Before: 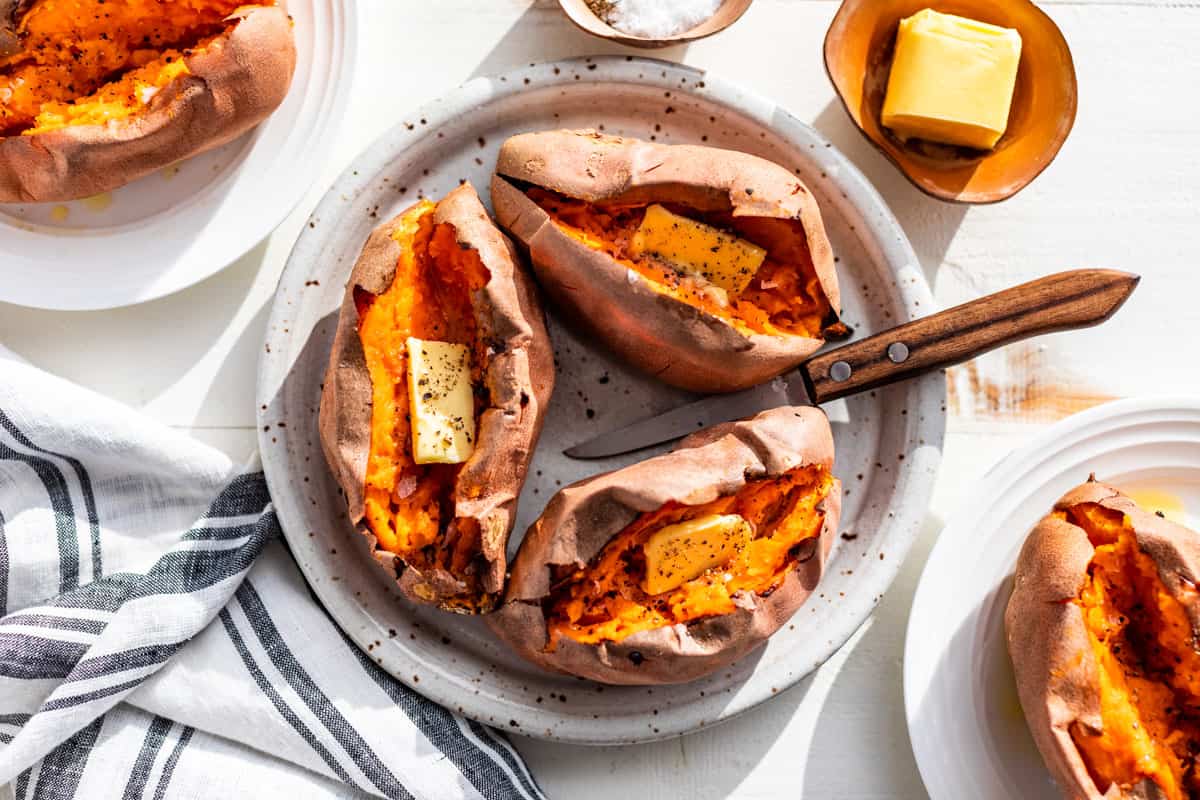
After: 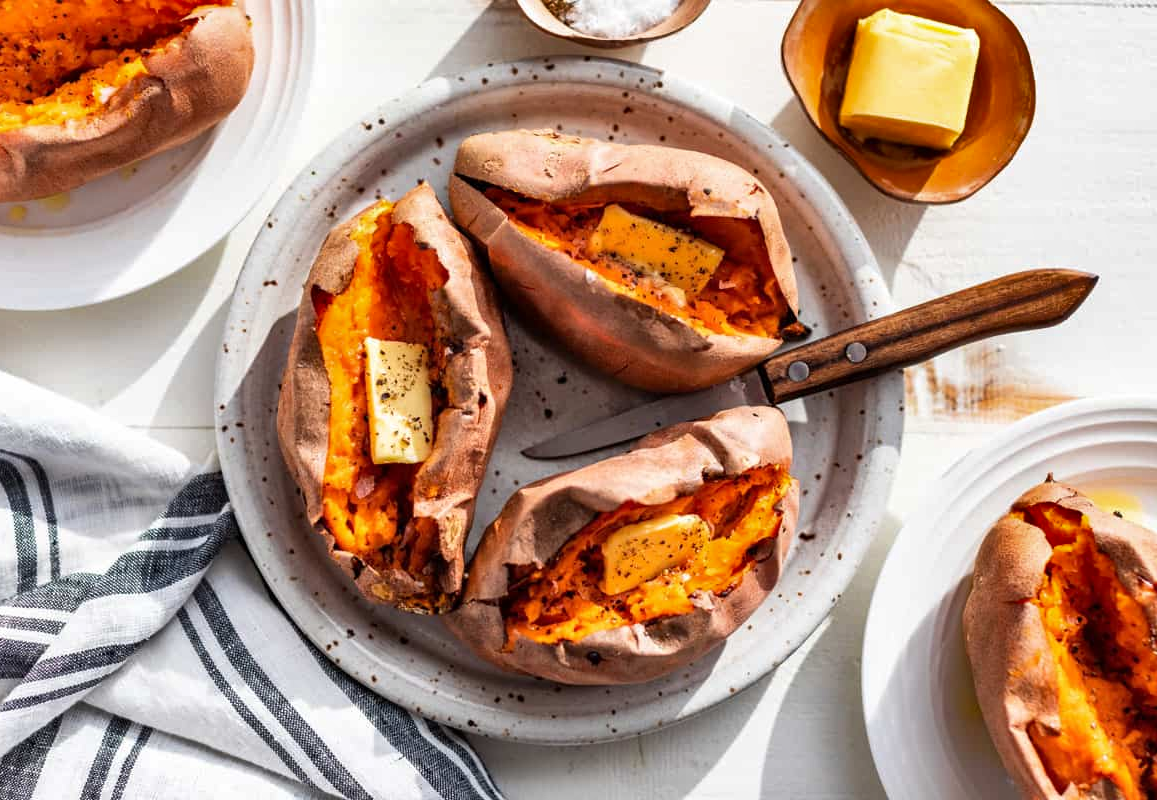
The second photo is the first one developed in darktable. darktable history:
shadows and highlights: soften with gaussian
crop and rotate: left 3.526%
